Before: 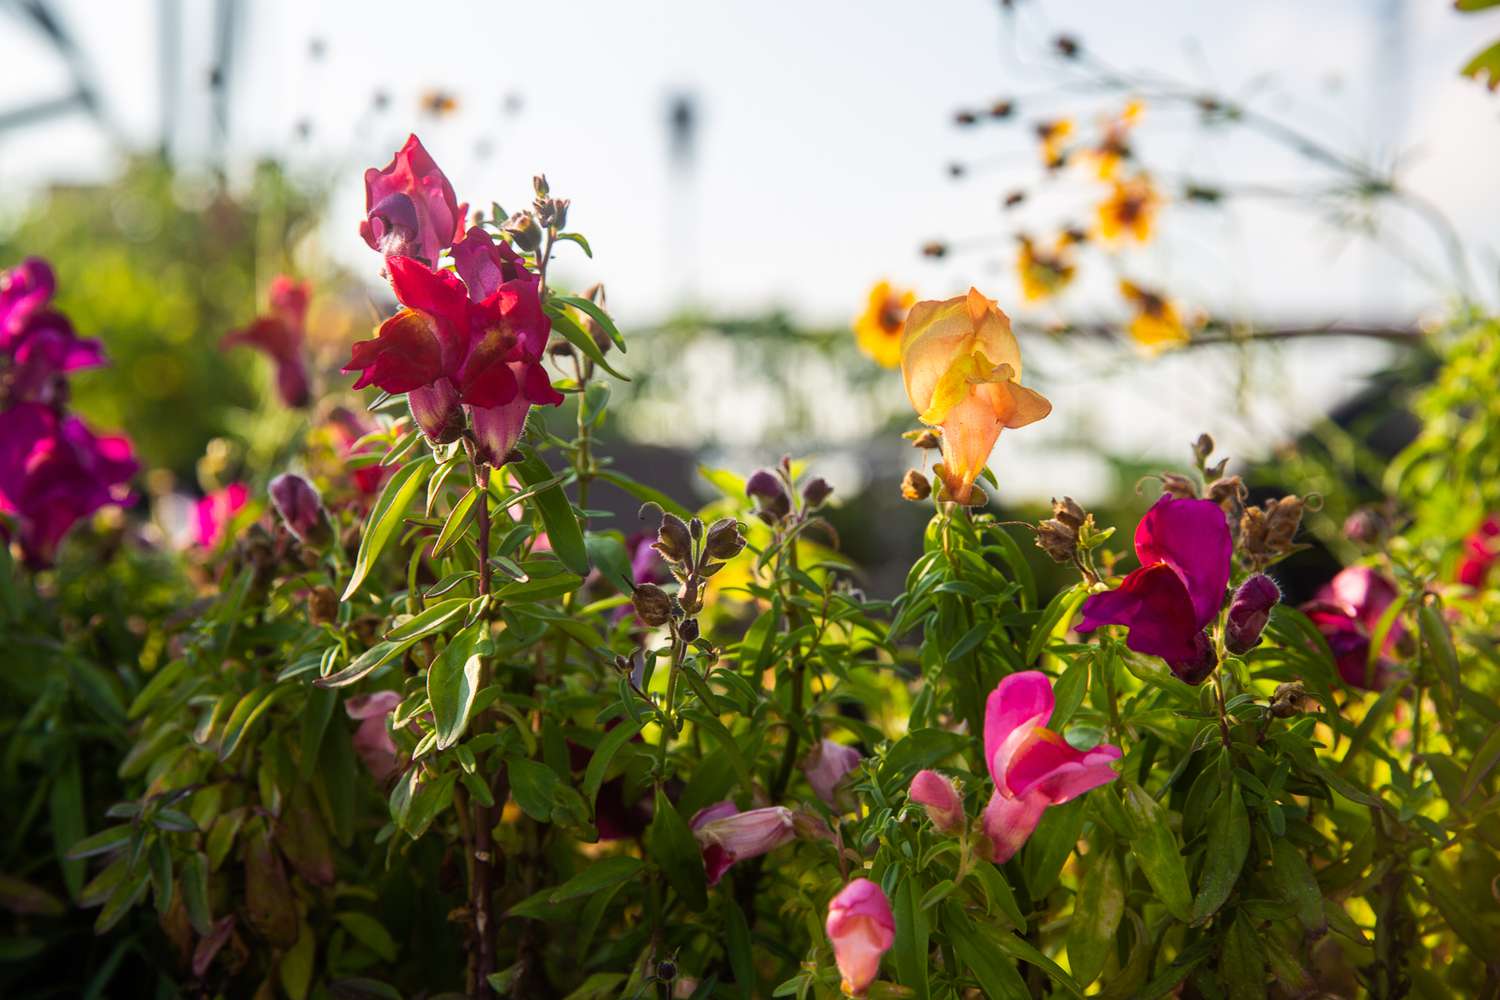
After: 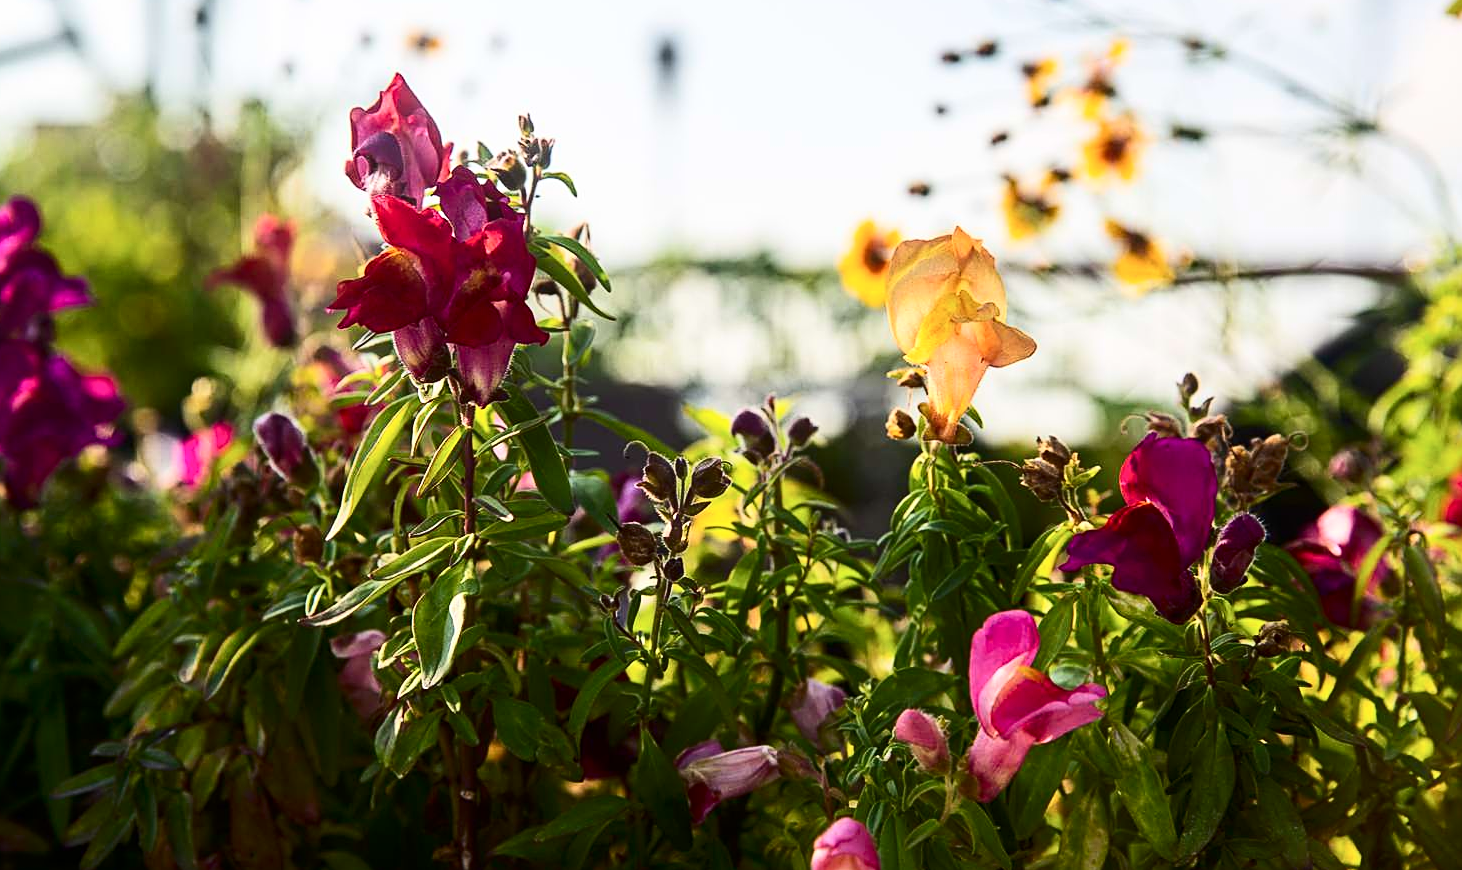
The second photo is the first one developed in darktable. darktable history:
crop: left 1.062%, top 6.192%, right 1.438%, bottom 6.731%
contrast brightness saturation: contrast 0.273
sharpen: on, module defaults
